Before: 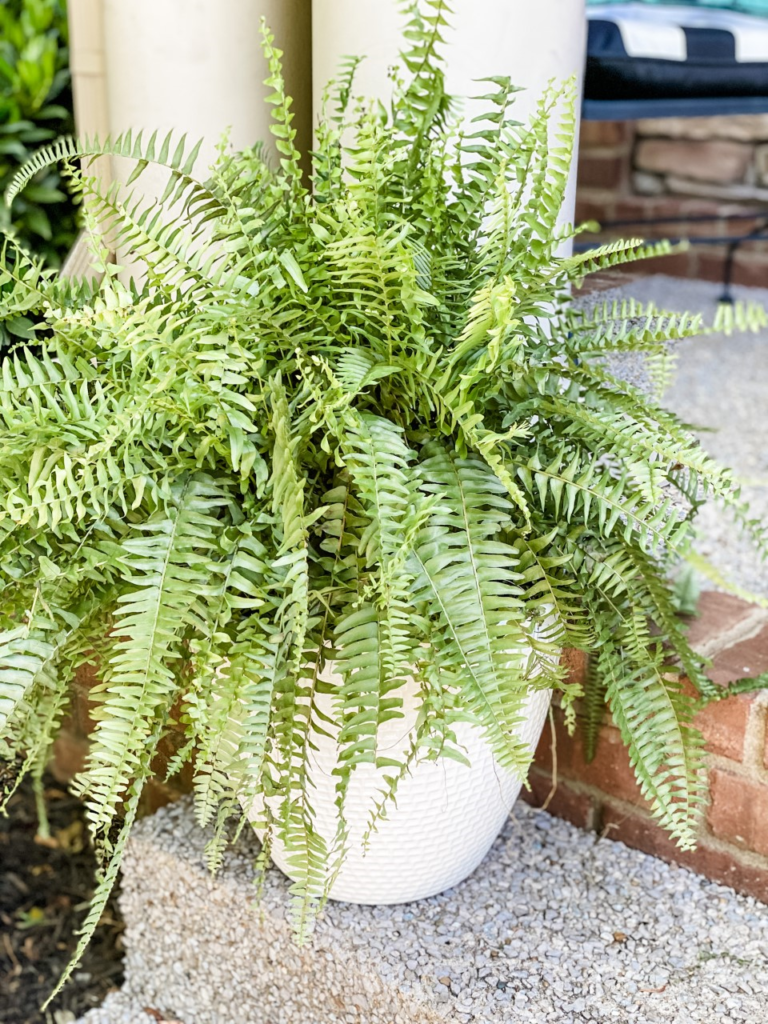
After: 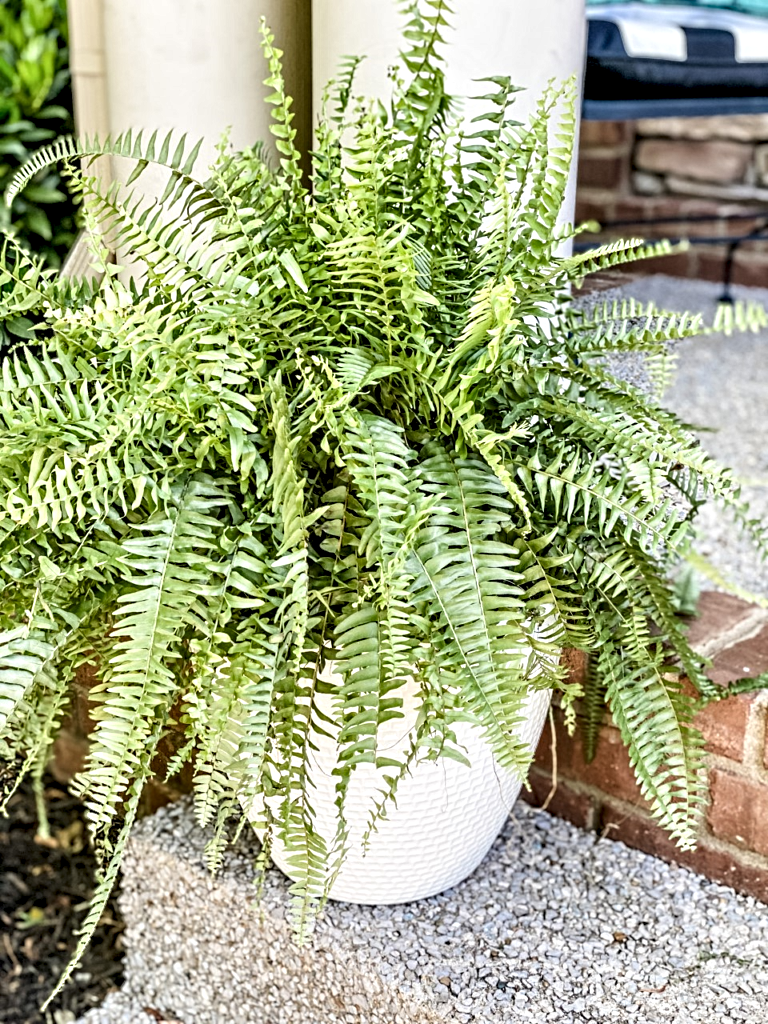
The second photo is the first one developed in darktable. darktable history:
base curve: preserve colors none
contrast equalizer: octaves 7, y [[0.5, 0.542, 0.583, 0.625, 0.667, 0.708], [0.5 ×6], [0.5 ×6], [0 ×6], [0 ×6]]
